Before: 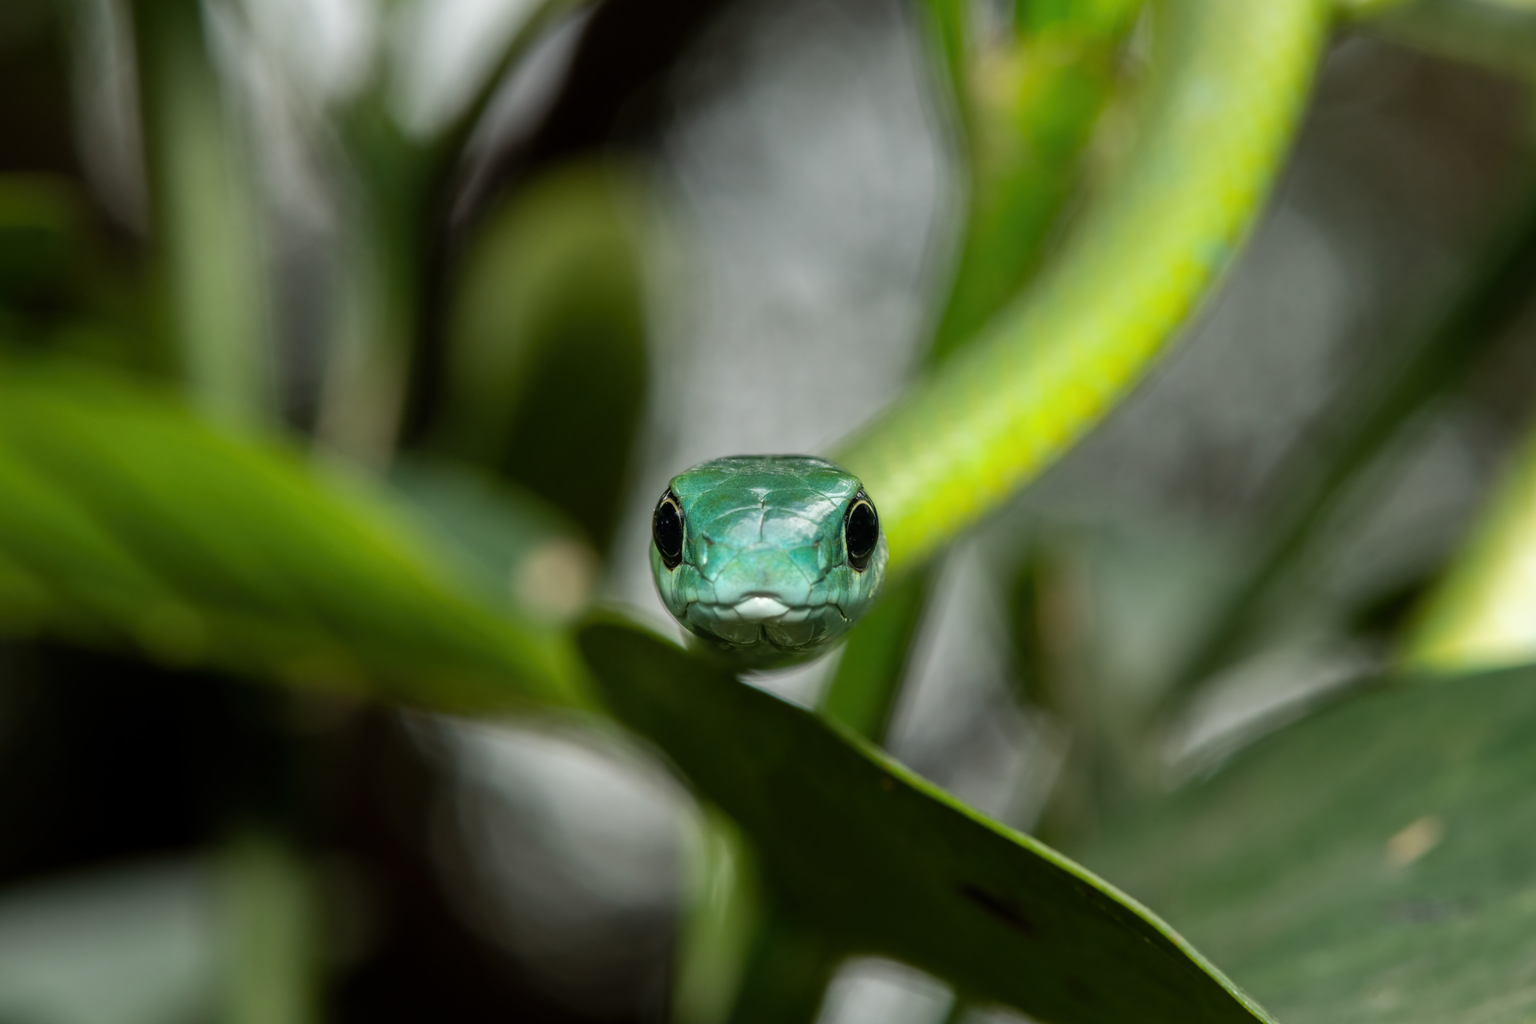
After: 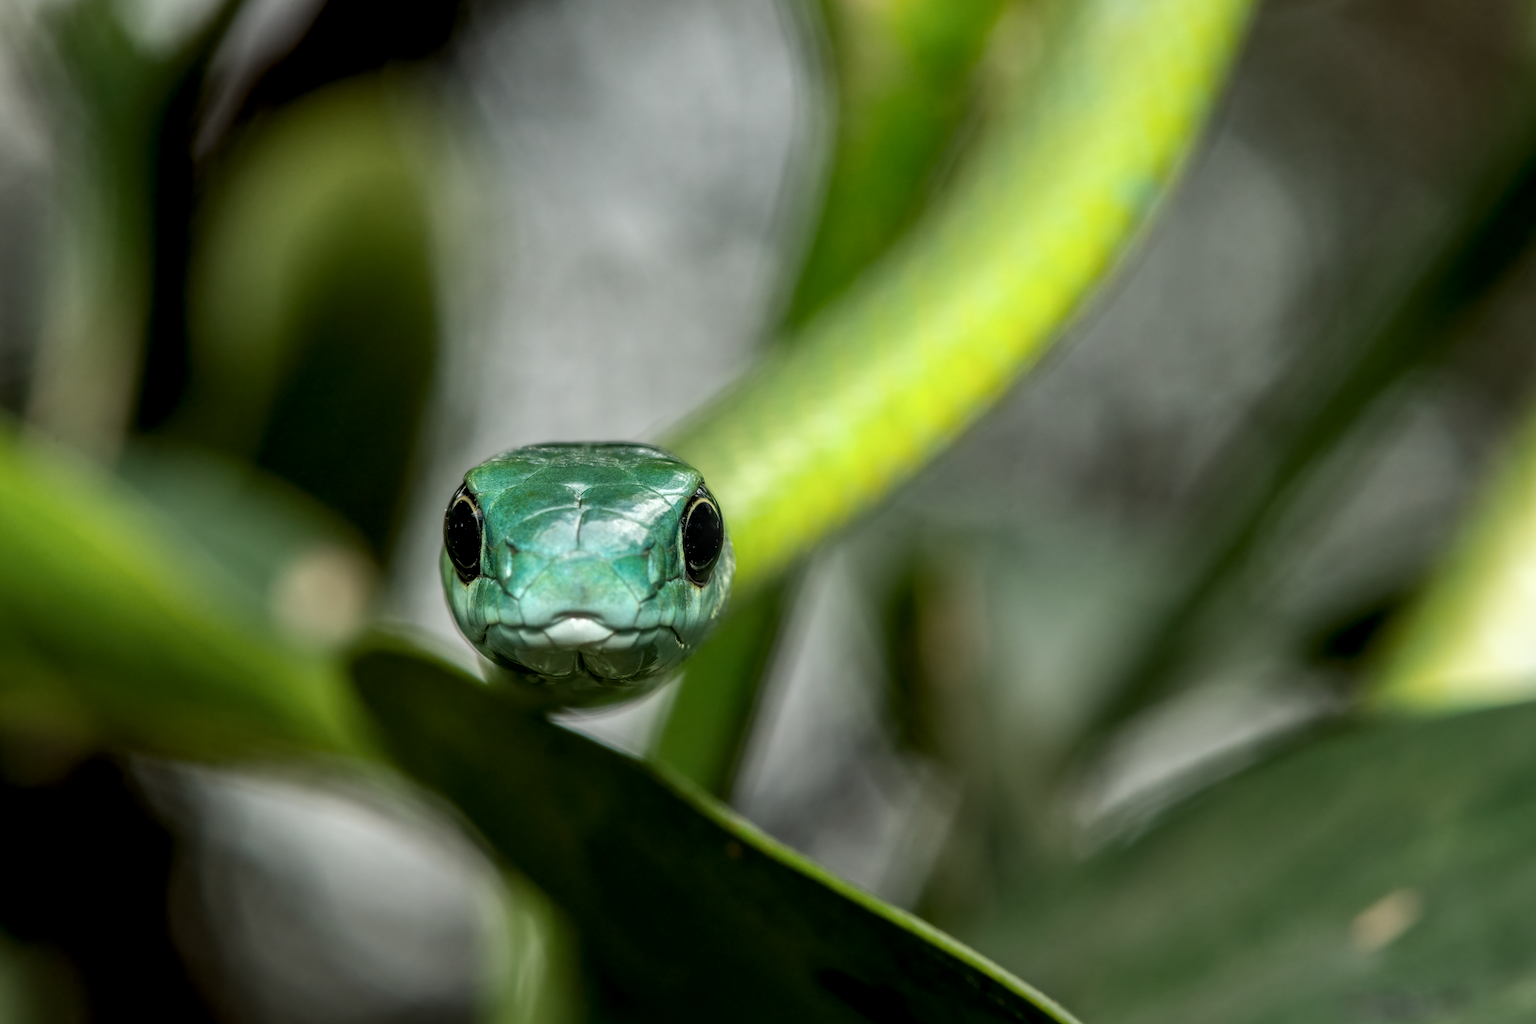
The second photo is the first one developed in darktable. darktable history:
graduated density: rotation -180°, offset 24.95
local contrast: detail 142%
crop: left 19.159%, top 9.58%, bottom 9.58%
